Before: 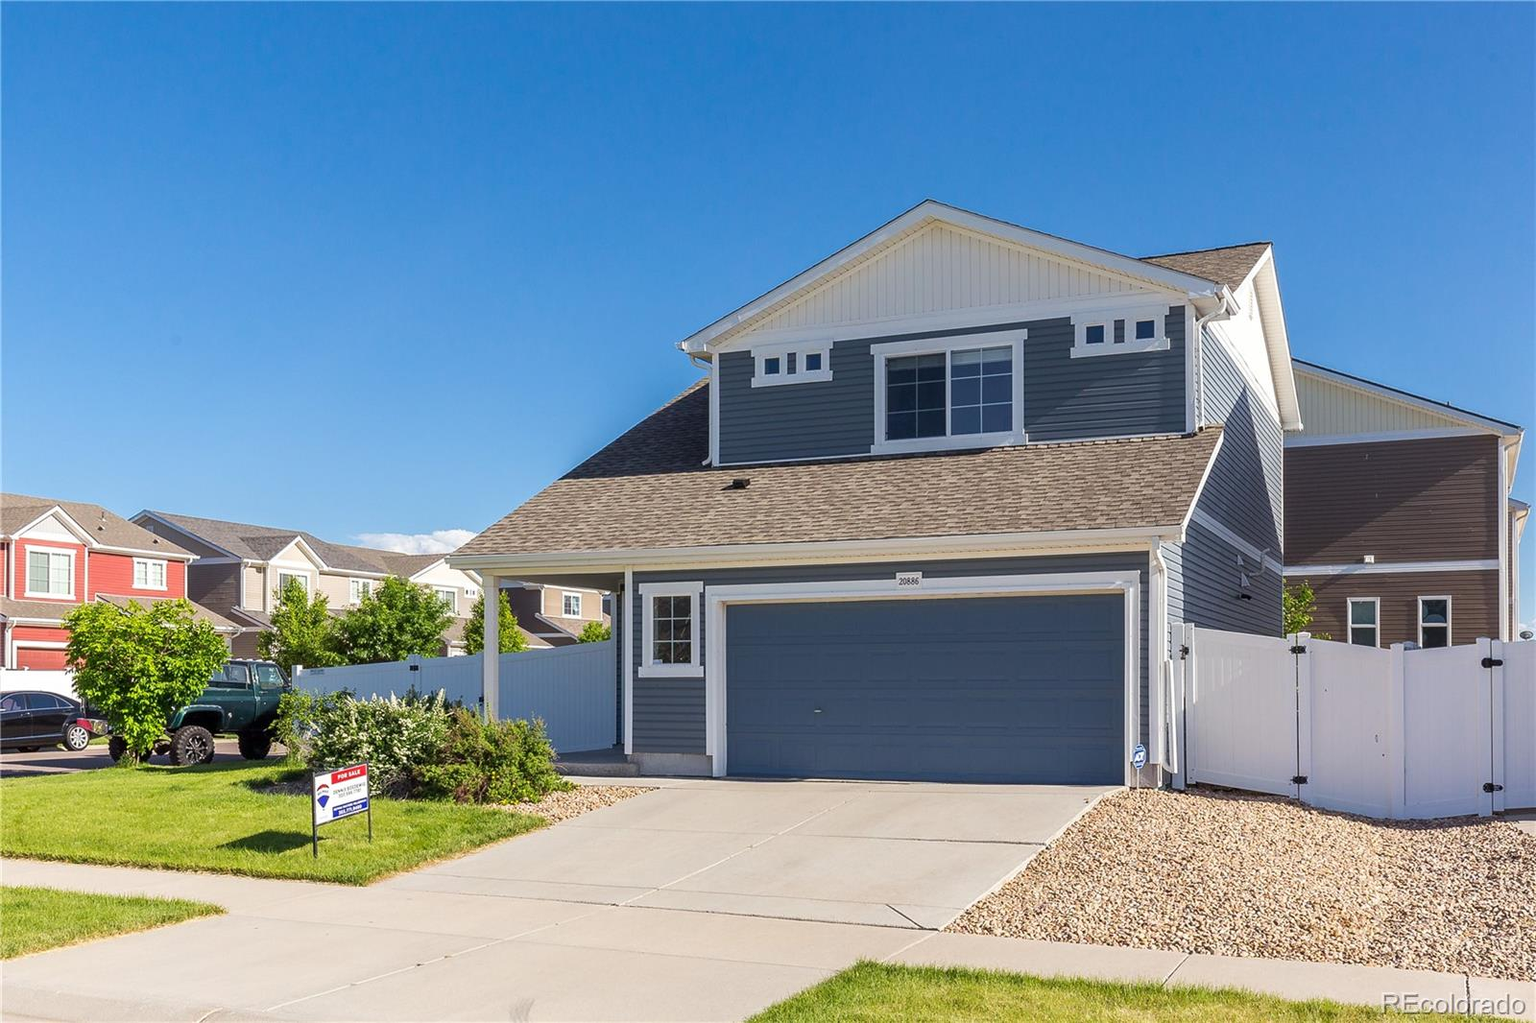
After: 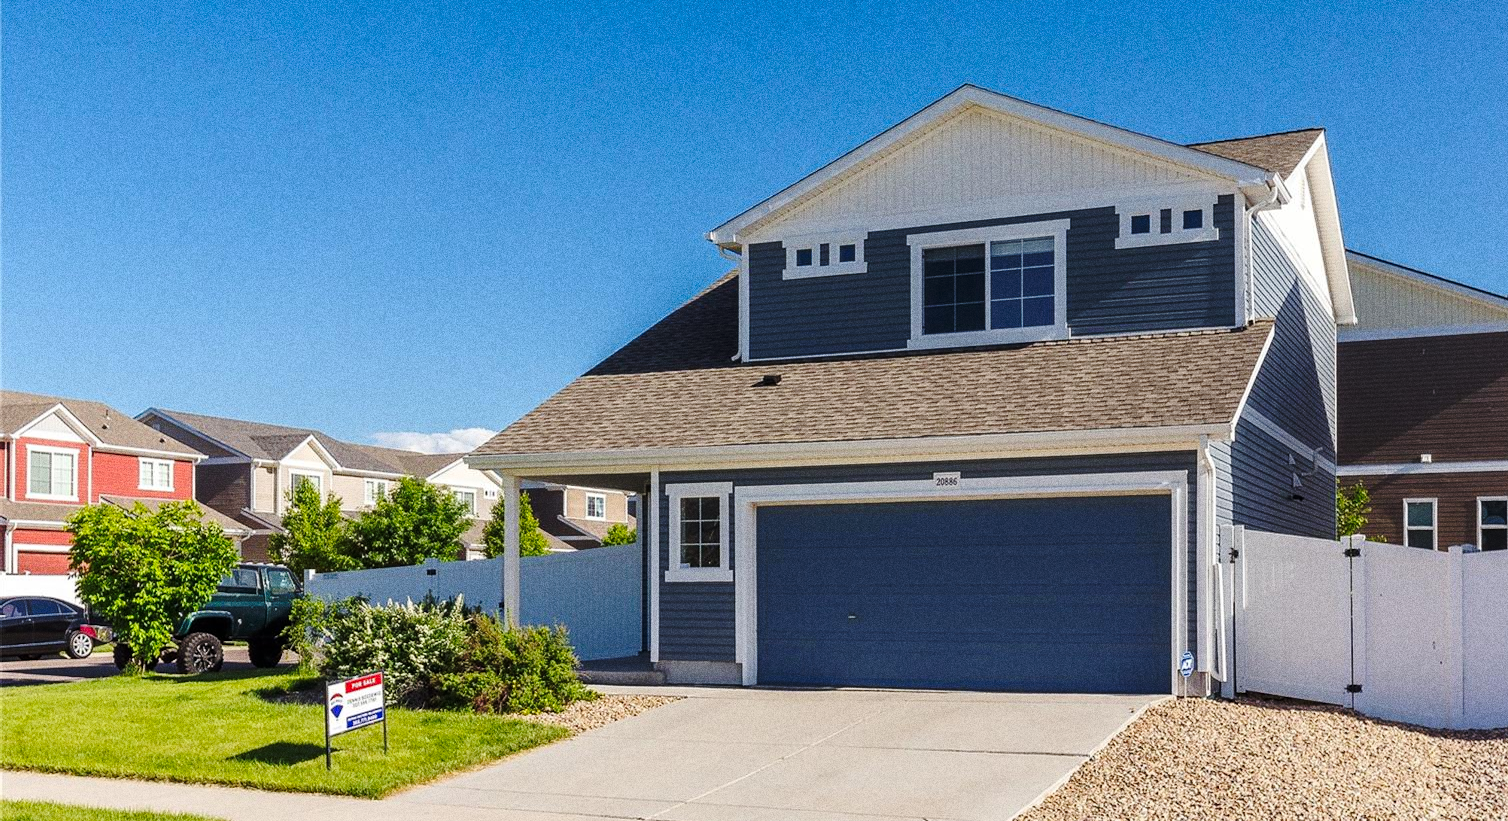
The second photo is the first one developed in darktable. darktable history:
base curve: curves: ch0 [(0, 0) (0.073, 0.04) (0.157, 0.139) (0.492, 0.492) (0.758, 0.758) (1, 1)], preserve colors none
grain: coarseness 0.09 ISO, strength 40%
crop and rotate: angle 0.03°, top 11.643%, right 5.651%, bottom 11.189%
